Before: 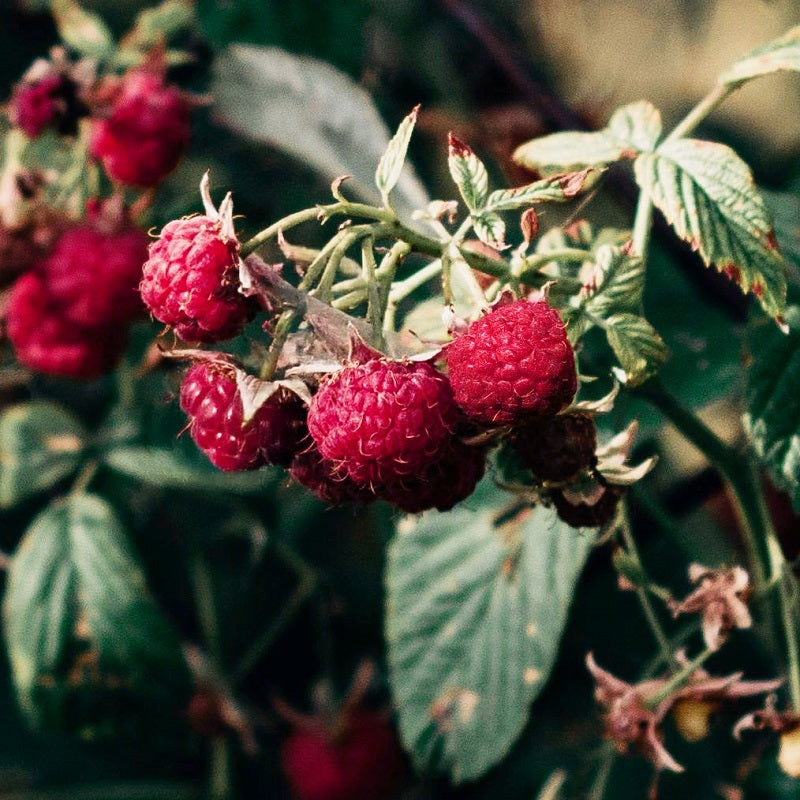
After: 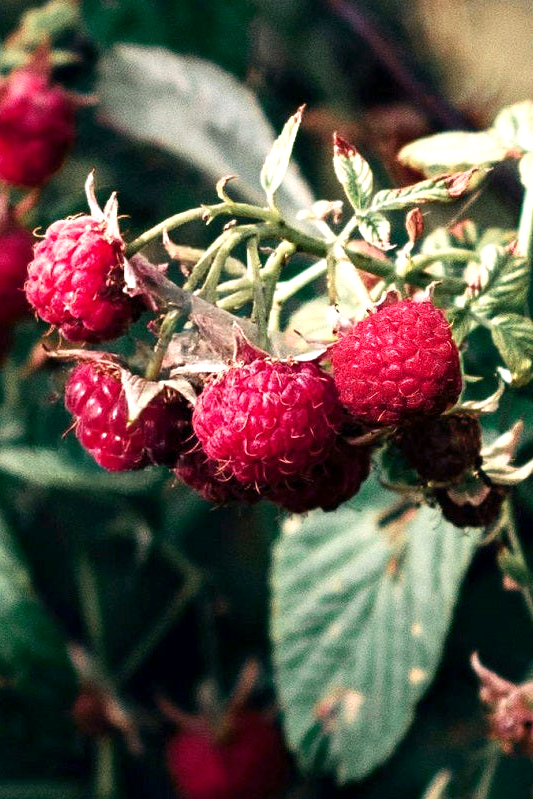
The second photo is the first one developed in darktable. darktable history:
exposure: black level correction 0.001, exposure 0.5 EV, compensate exposure bias true, compensate highlight preservation false
crop and rotate: left 14.385%, right 18.948%
